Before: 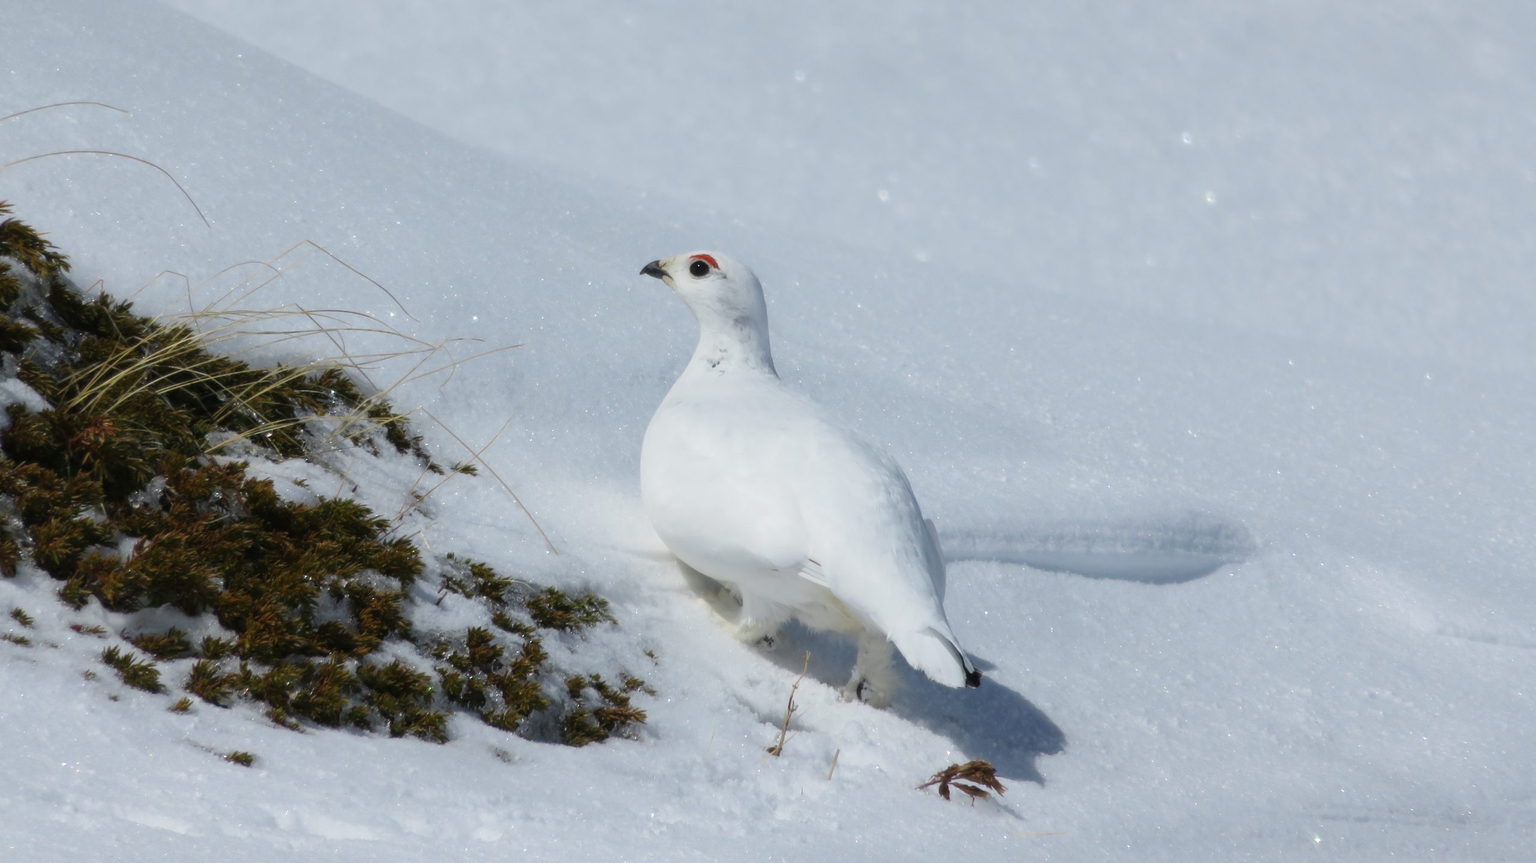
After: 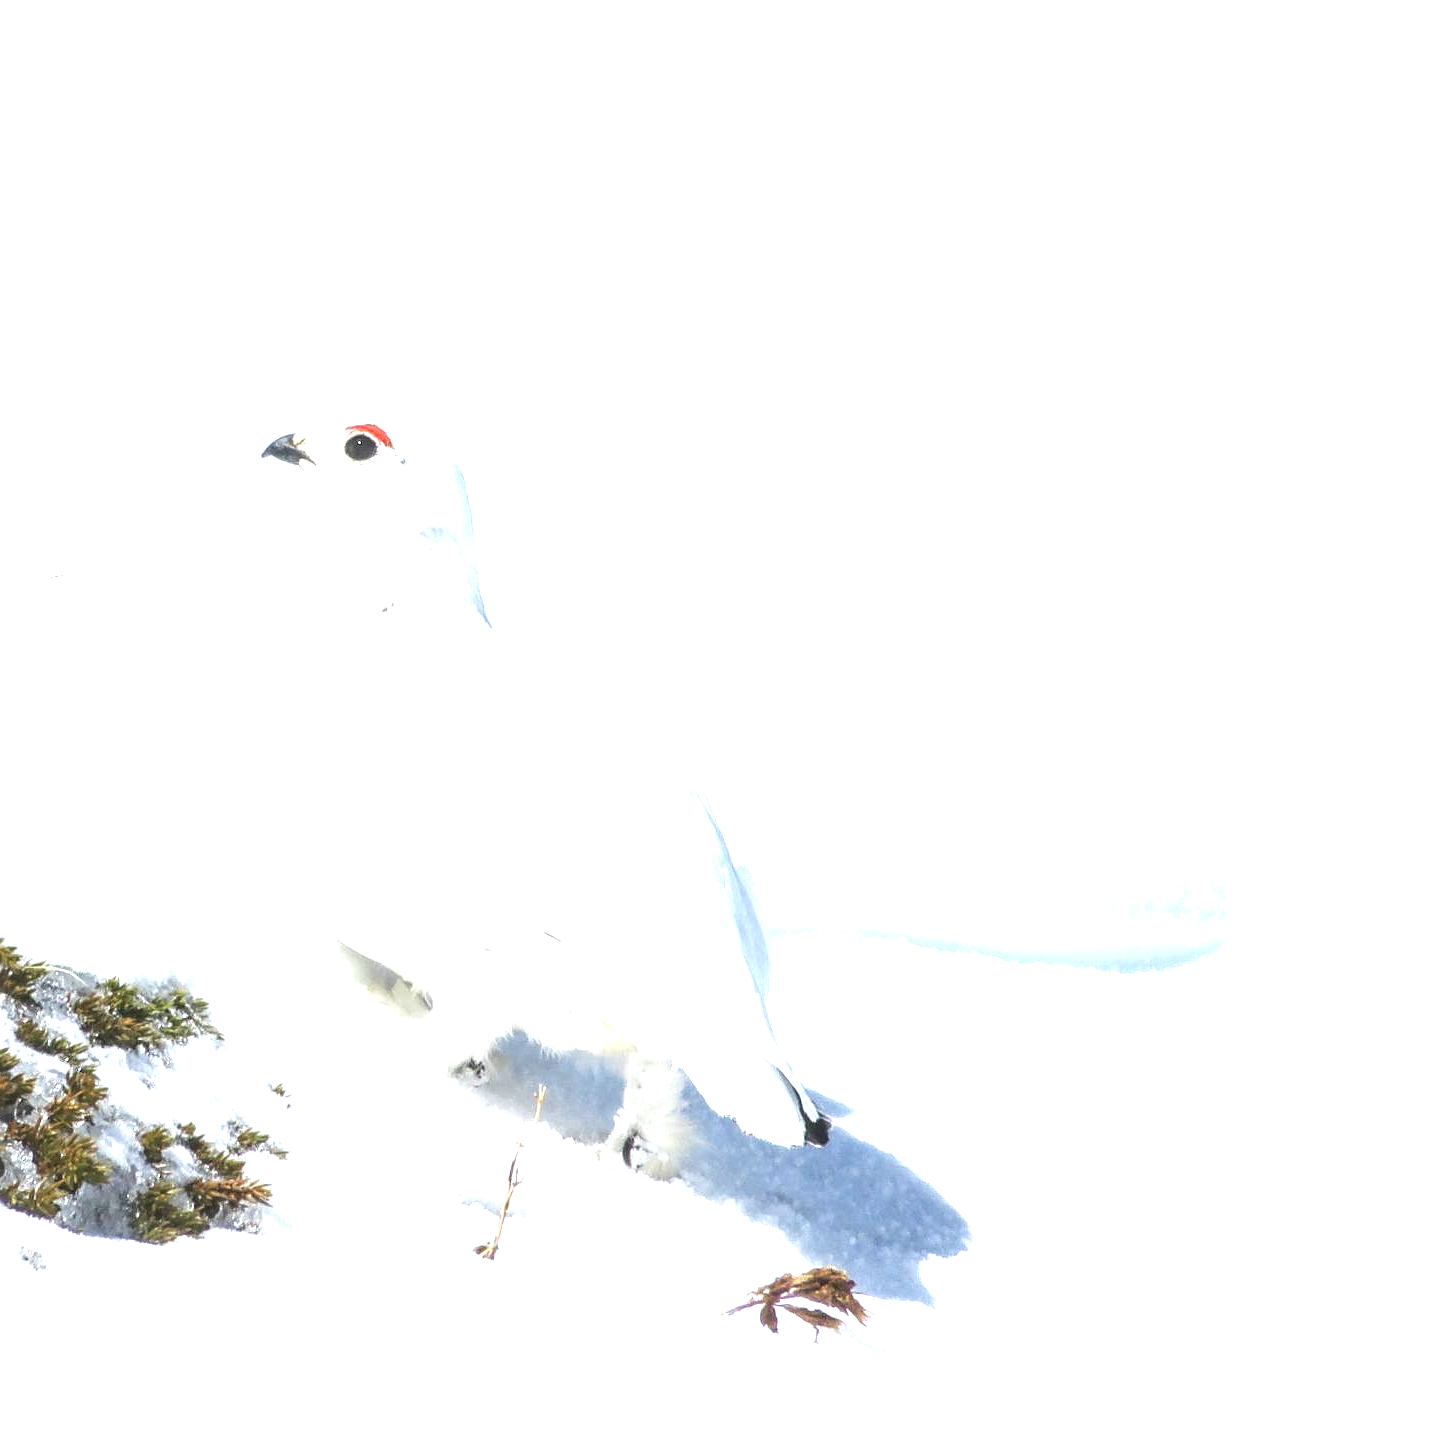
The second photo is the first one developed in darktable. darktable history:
crop: left 31.458%, top 0%, right 11.876%
local contrast: on, module defaults
sharpen: on, module defaults
exposure: black level correction 0, exposure 1.975 EV, compensate exposure bias true, compensate highlight preservation false
